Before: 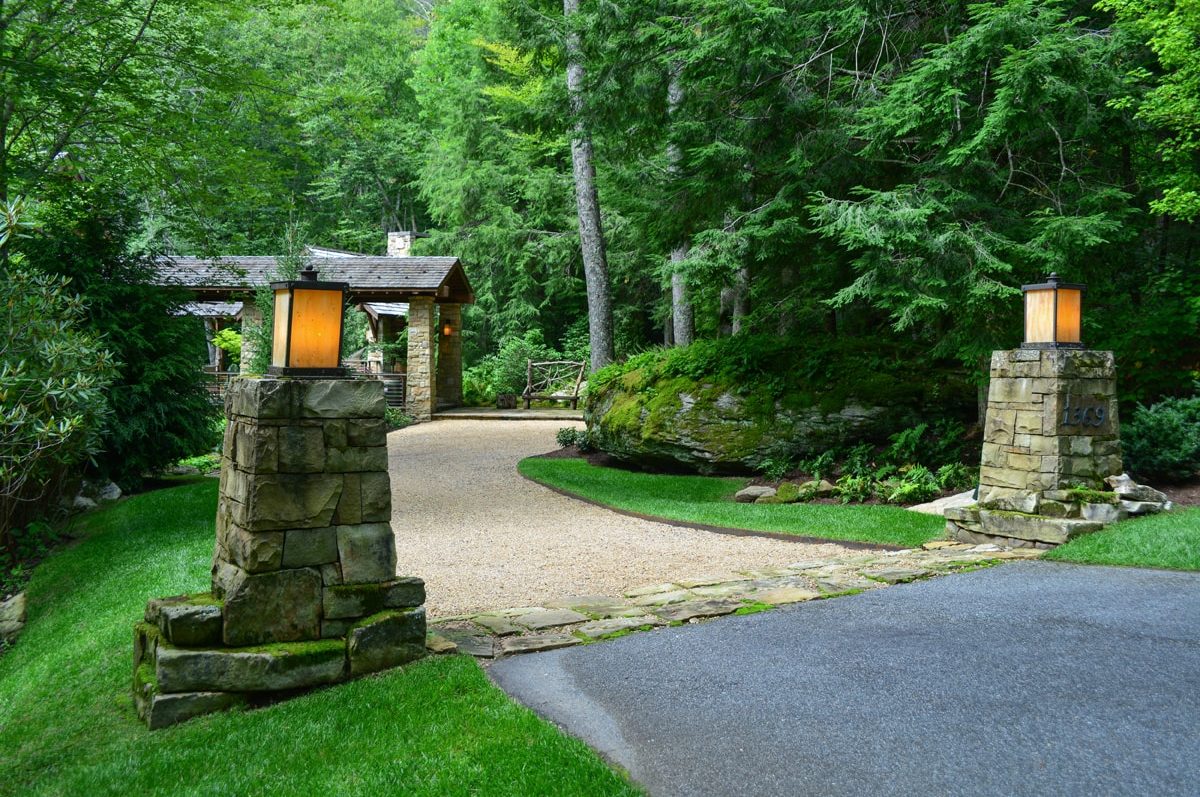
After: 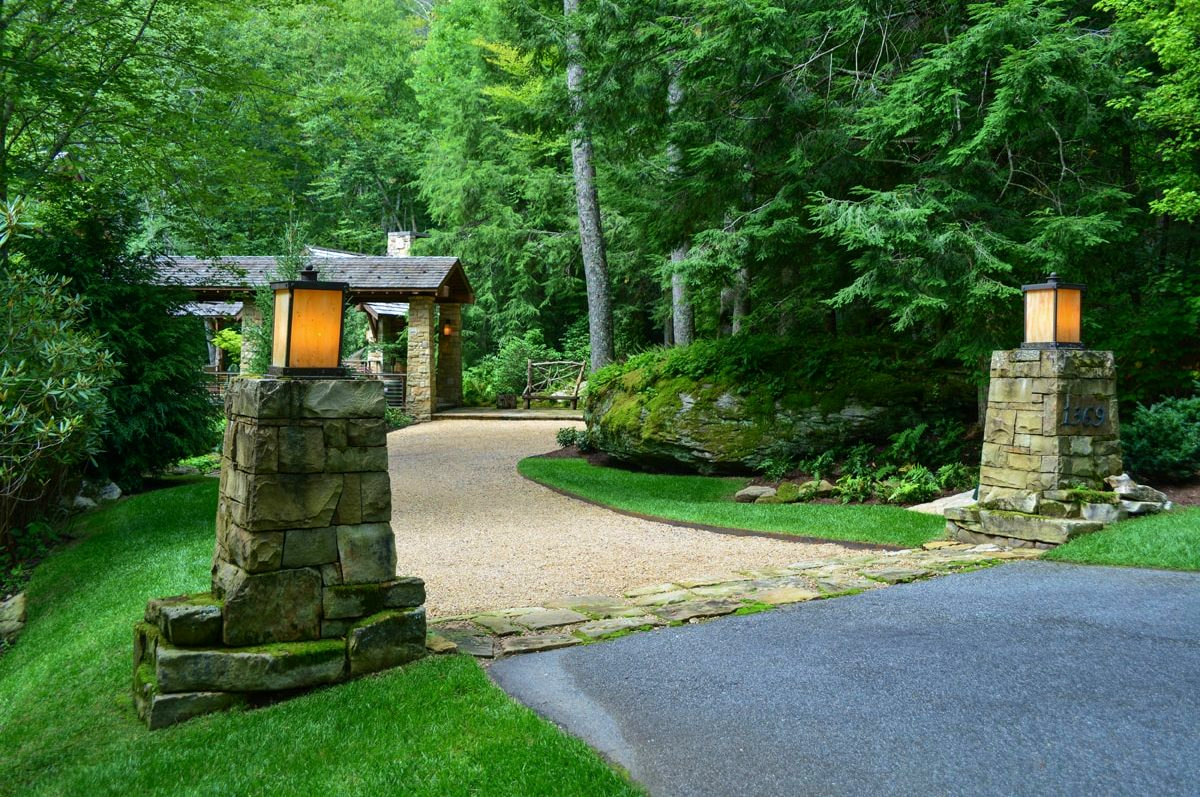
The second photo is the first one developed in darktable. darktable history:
velvia: on, module defaults
exposure: black level correction 0, compensate highlight preservation false
